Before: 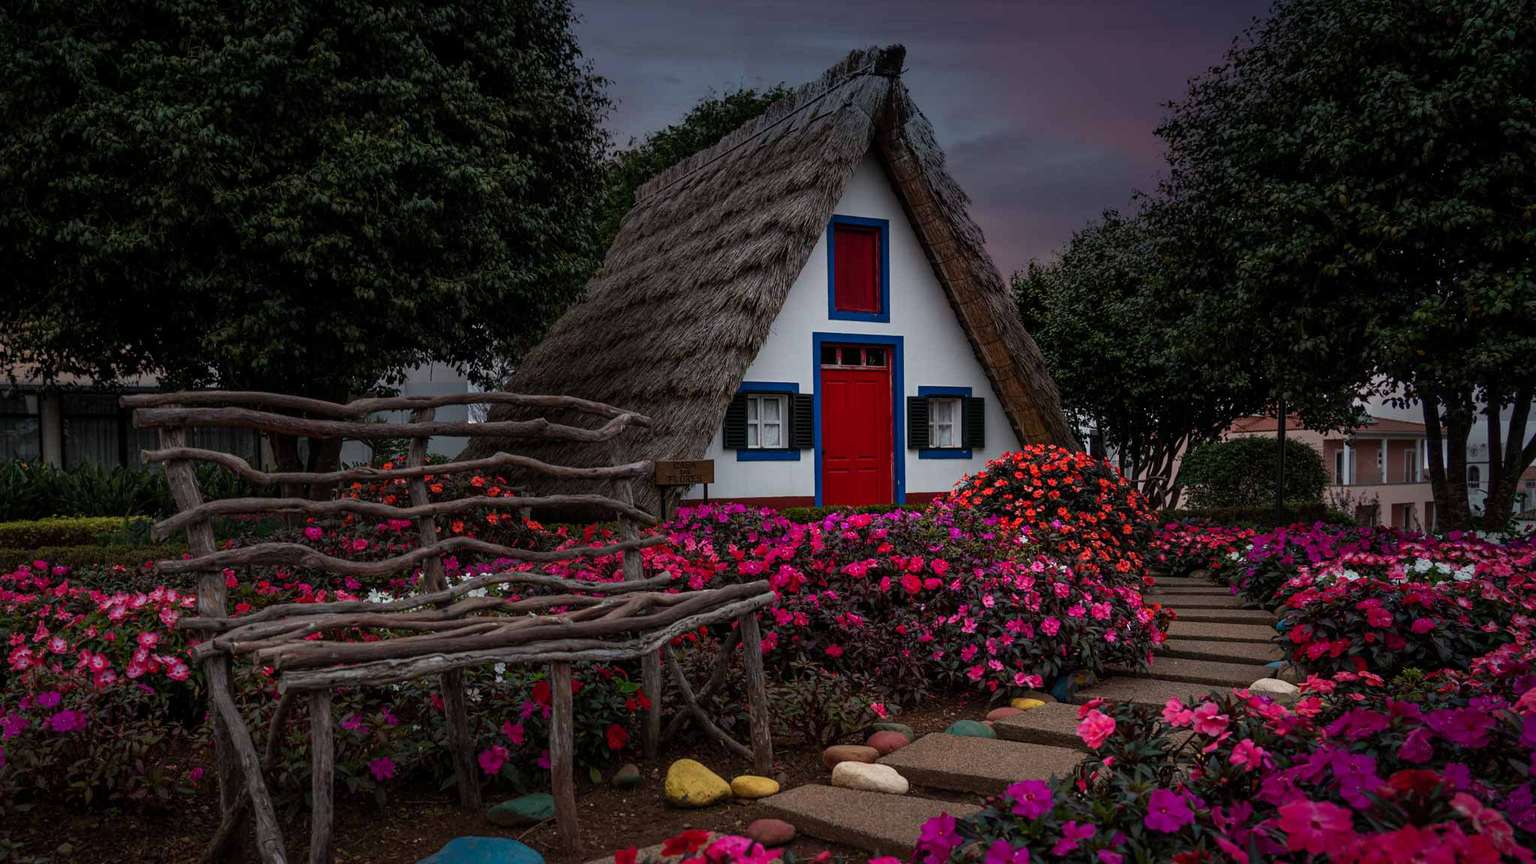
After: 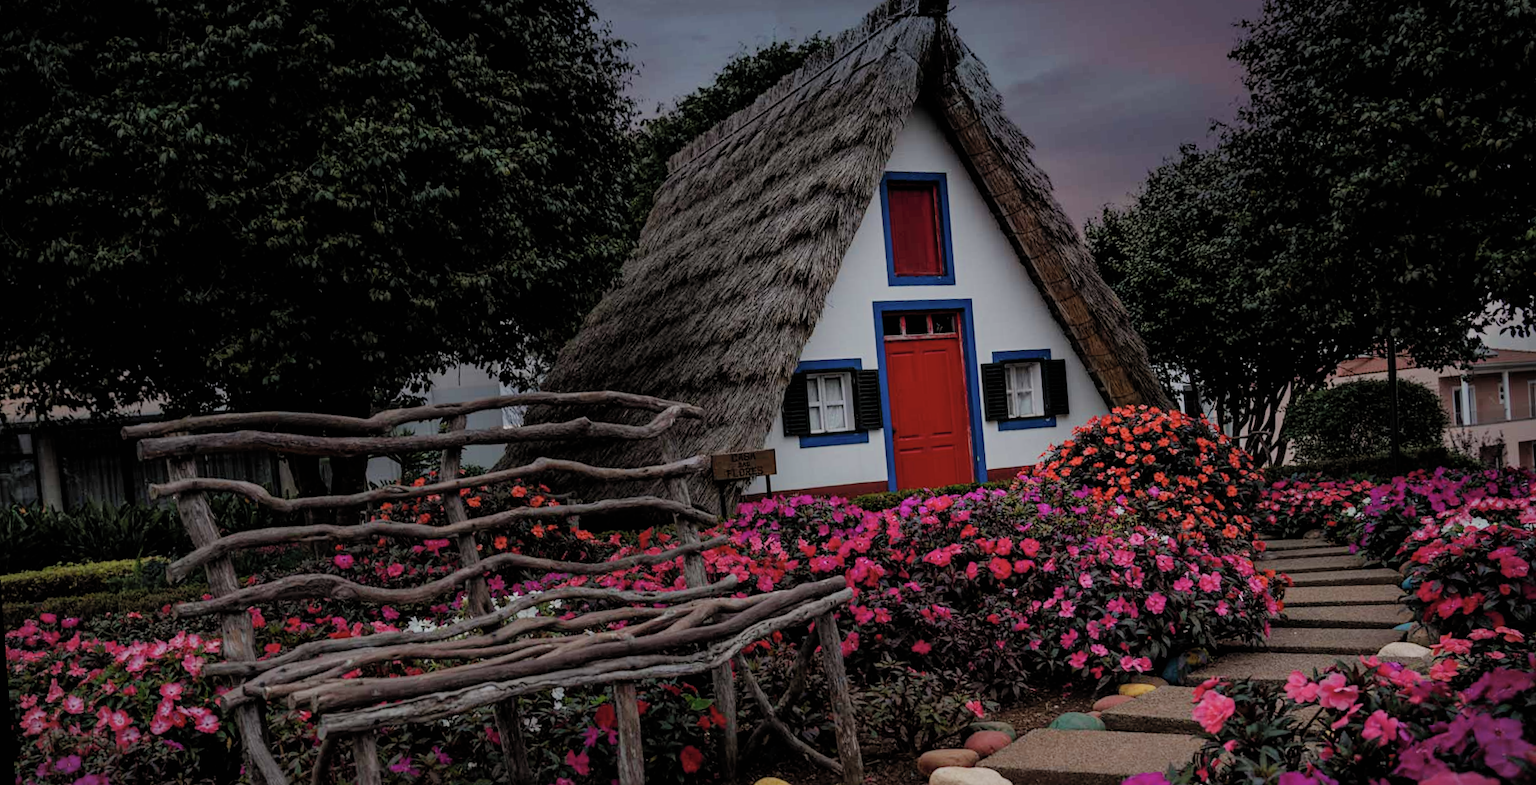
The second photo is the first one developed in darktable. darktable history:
tone equalizer: on, module defaults
rotate and perspective: rotation -4.25°, automatic cropping off
filmic rgb: black relative exposure -6.59 EV, white relative exposure 4.71 EV, hardness 3.13, contrast 0.805
crop and rotate: left 2.425%, top 11.305%, right 9.6%, bottom 15.08%
color correction: saturation 0.8
contrast brightness saturation: contrast 0.07, brightness 0.08, saturation 0.18
white balance: red 1, blue 1
vignetting: fall-off start 100%, brightness -0.282, width/height ratio 1.31
